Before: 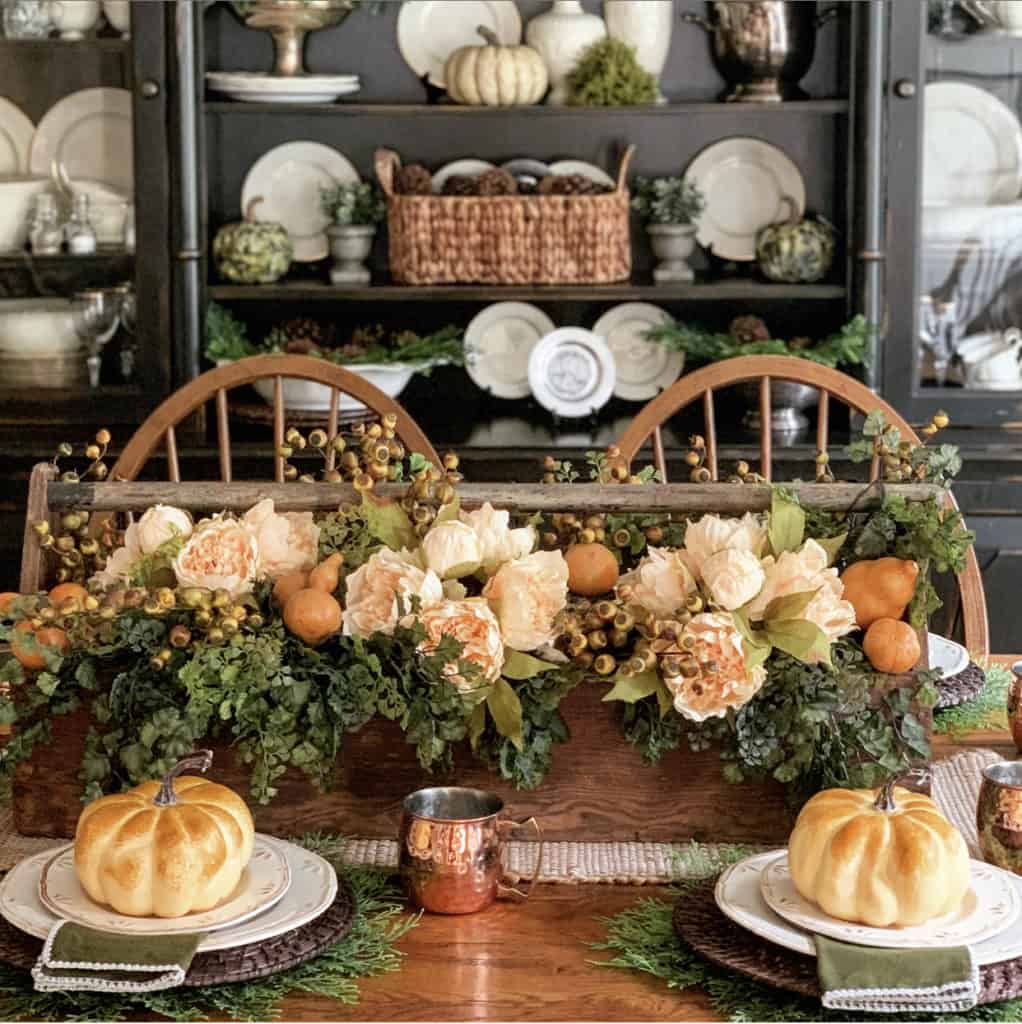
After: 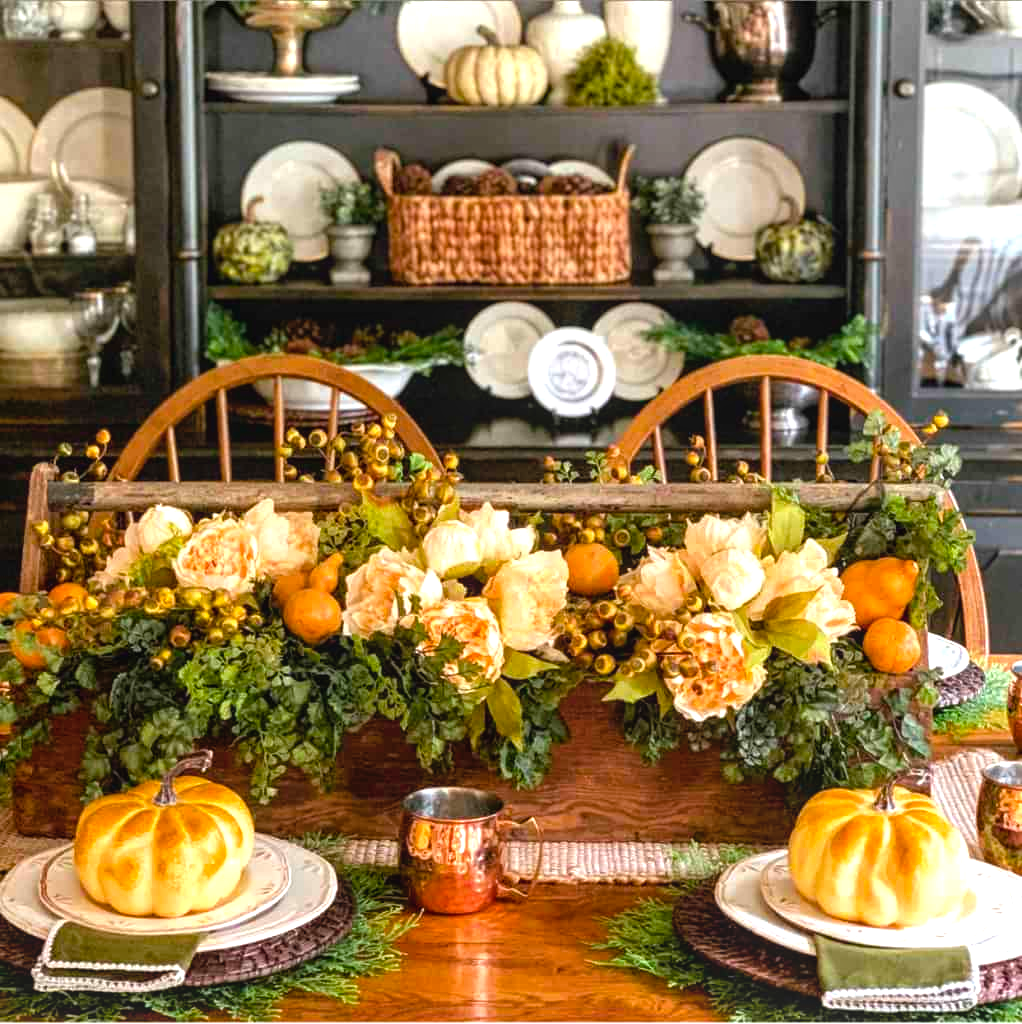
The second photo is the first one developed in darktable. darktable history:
color balance rgb: perceptual saturation grading › global saturation 1.519%, perceptual saturation grading › highlights -2.581%, perceptual saturation grading › mid-tones 3.823%, perceptual saturation grading › shadows 8.278%, perceptual brilliance grading › global brilliance 17.353%, global vibrance 39.286%
local contrast: detail 110%
